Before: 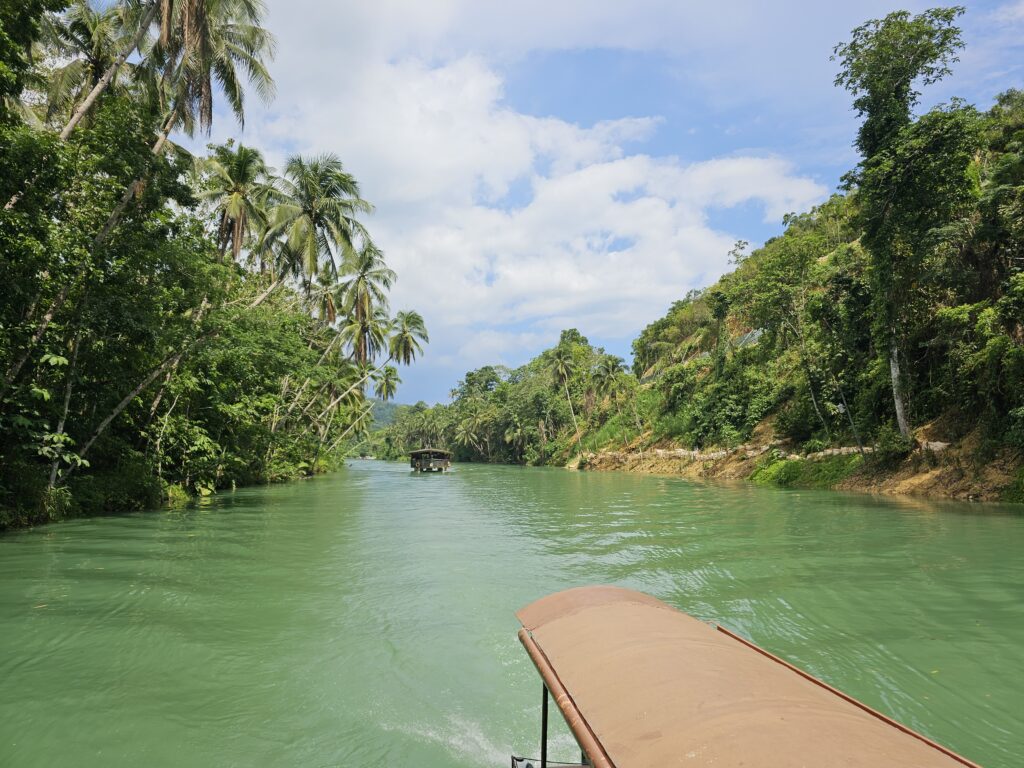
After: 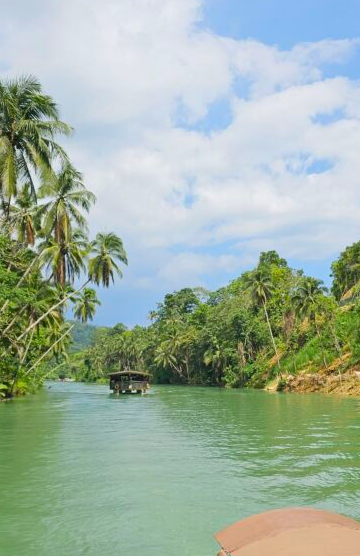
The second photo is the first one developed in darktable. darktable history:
contrast brightness saturation: saturation 0.1
crop and rotate: left 29.476%, top 10.214%, right 35.32%, bottom 17.333%
